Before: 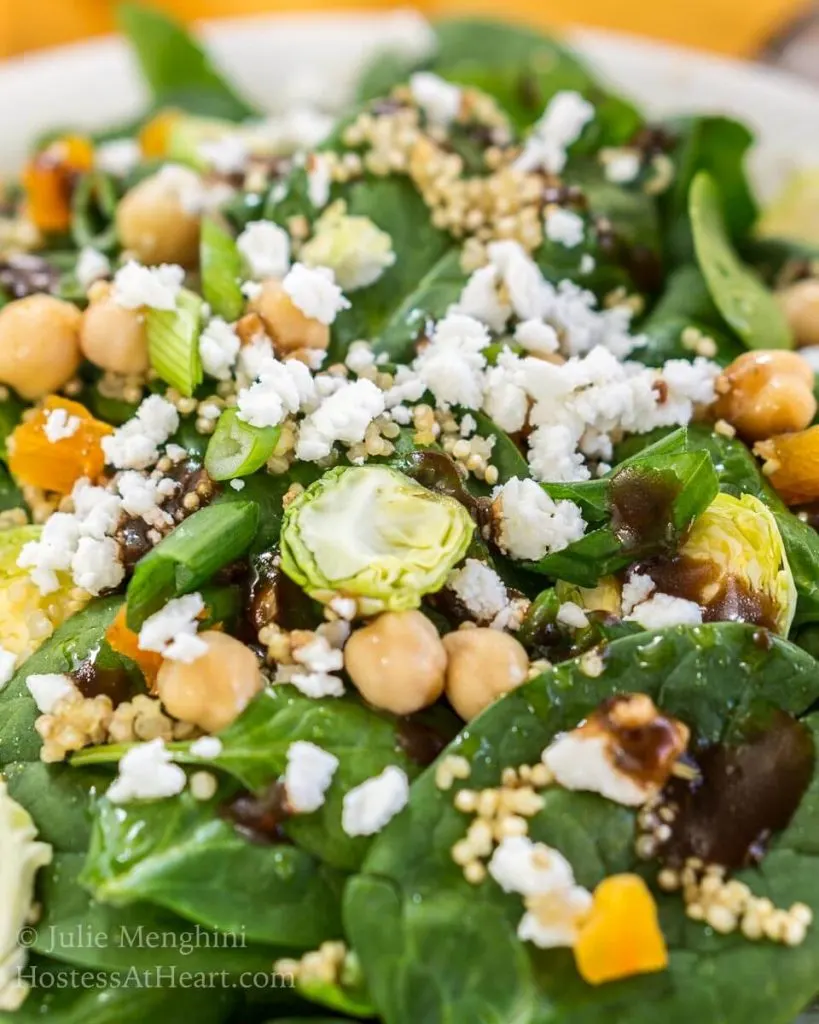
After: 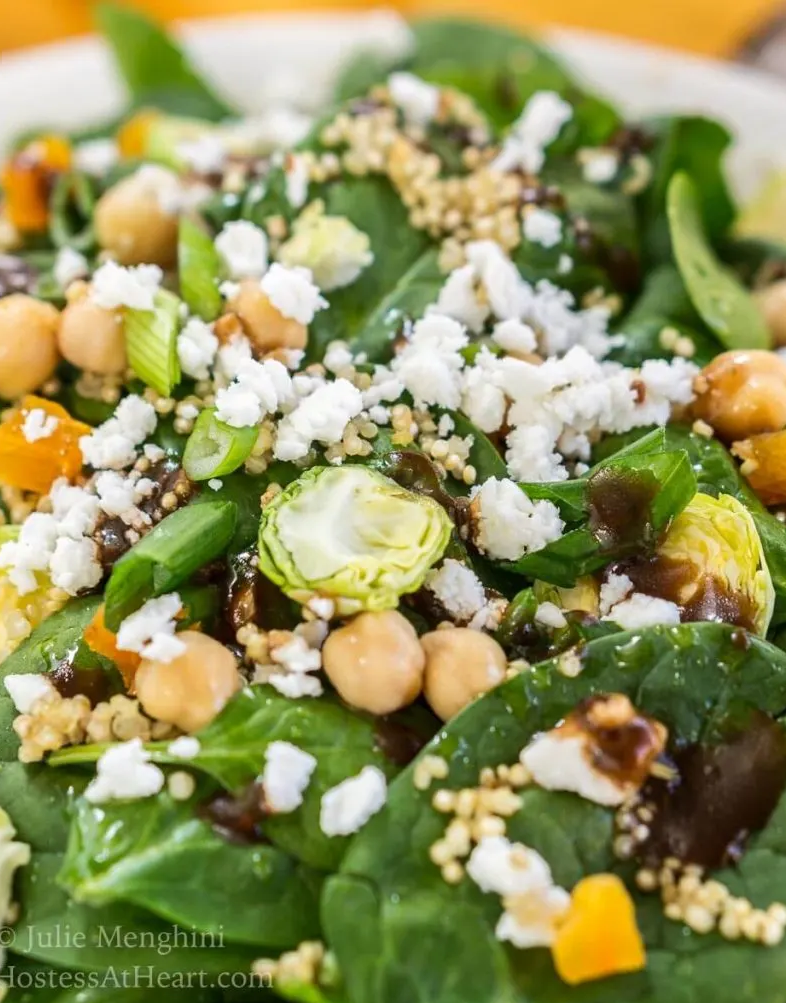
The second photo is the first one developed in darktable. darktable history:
crop and rotate: left 2.762%, right 1.221%, bottom 2.032%
